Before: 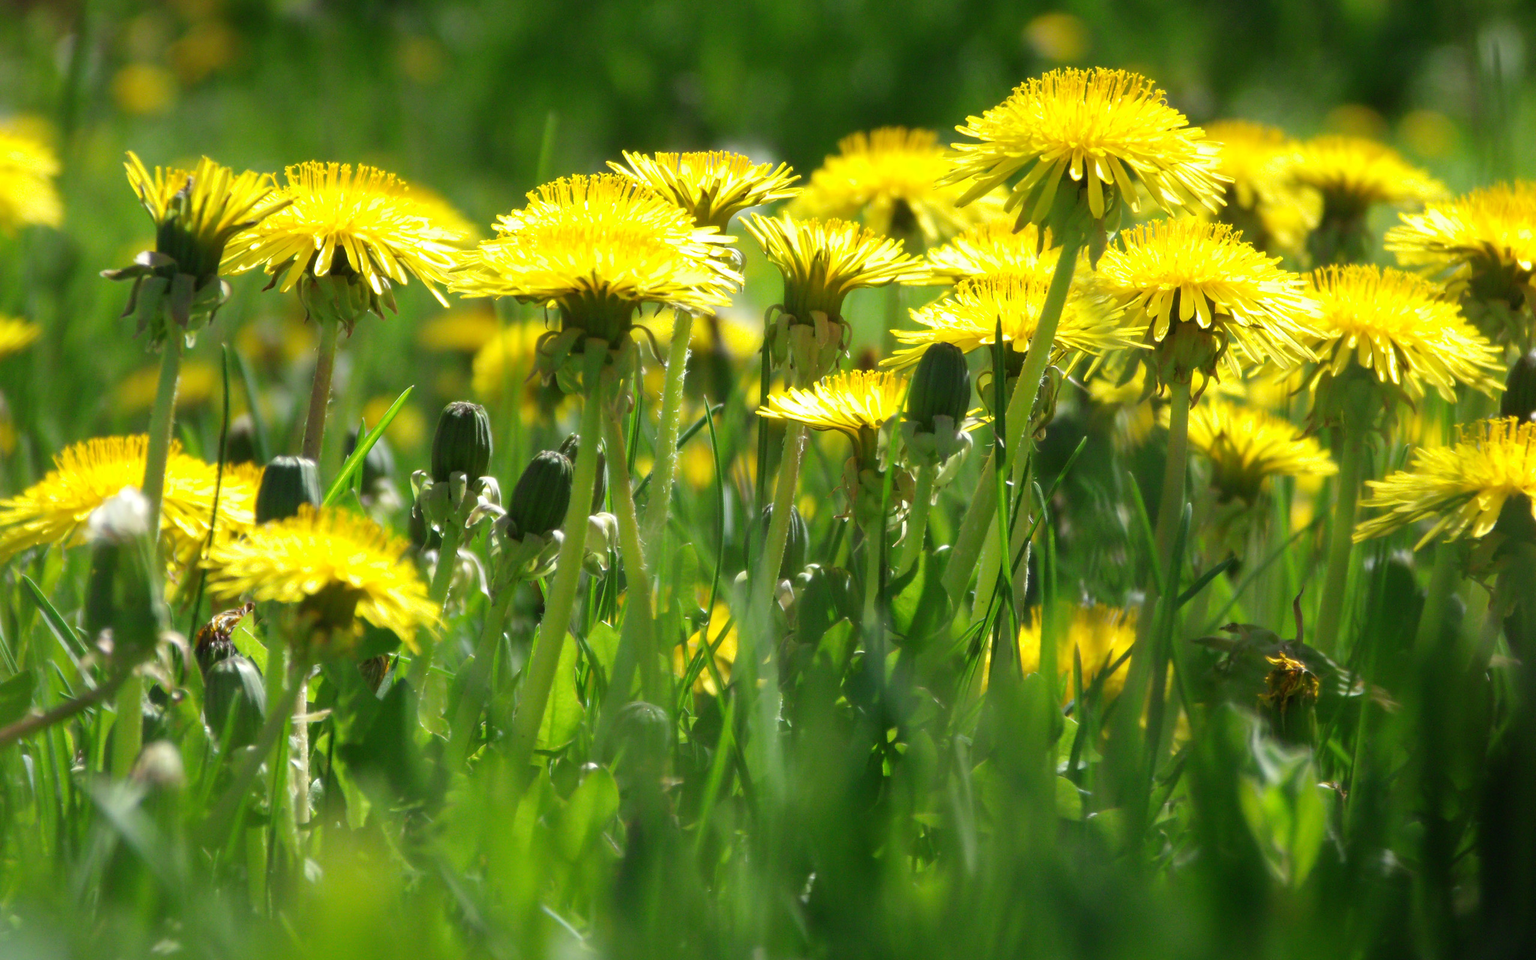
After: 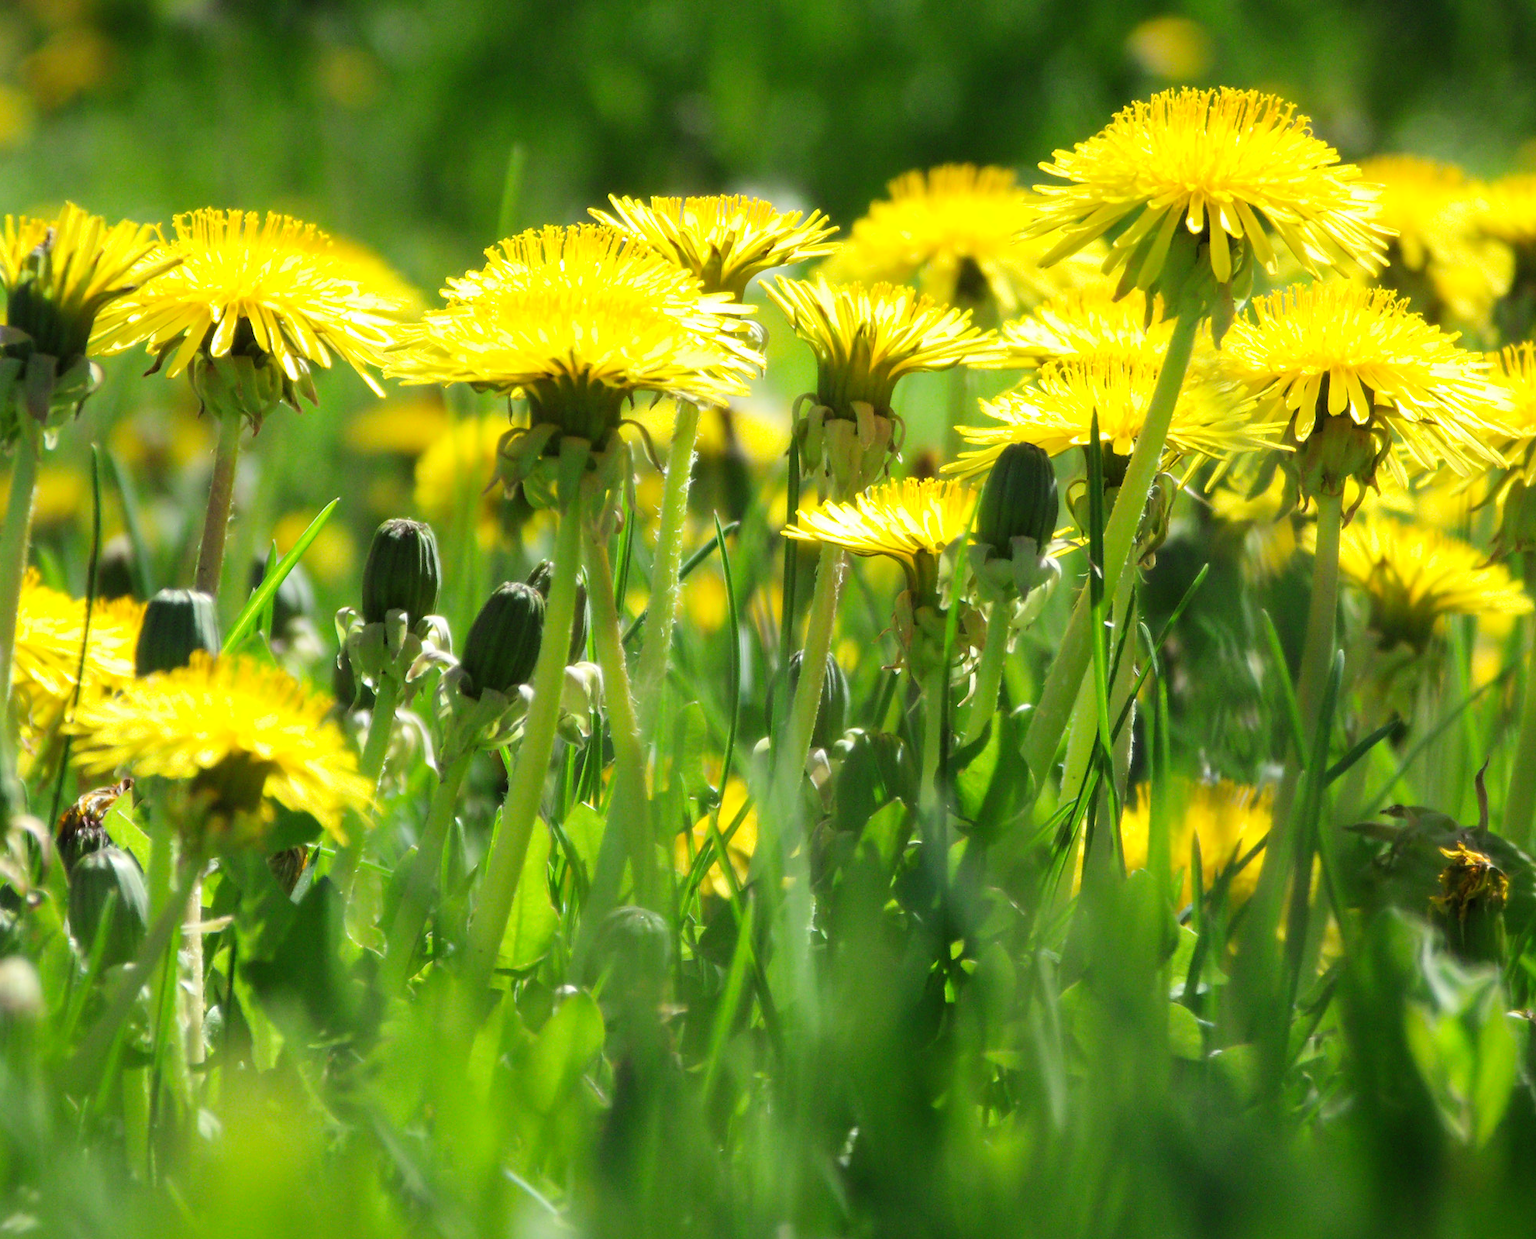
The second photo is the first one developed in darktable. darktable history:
tone curve: curves: ch0 [(0, 0) (0.004, 0.001) (0.133, 0.112) (0.325, 0.362) (0.832, 0.893) (1, 1)], color space Lab, linked channels, preserve colors none
crop: left 9.88%, right 12.664%
